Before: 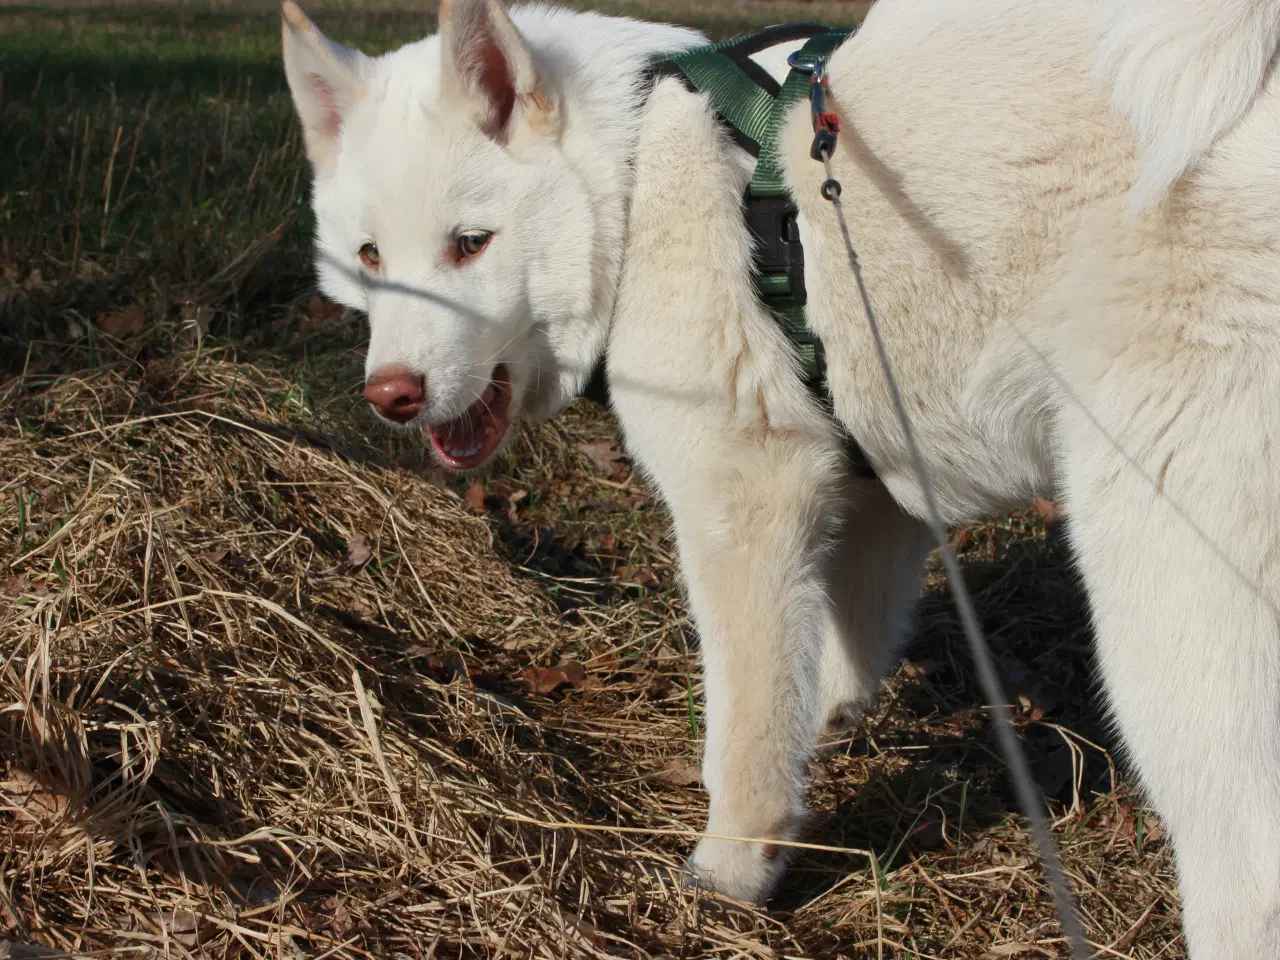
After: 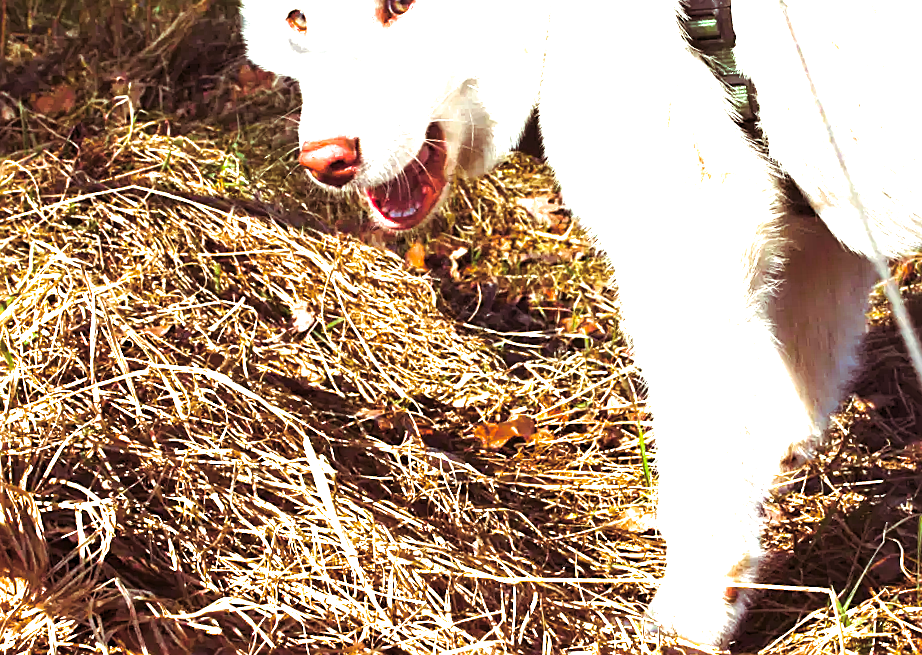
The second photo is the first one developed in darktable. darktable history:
tone equalizer: -8 EV -0.417 EV, -7 EV -0.389 EV, -6 EV -0.333 EV, -5 EV -0.222 EV, -3 EV 0.222 EV, -2 EV 0.333 EV, -1 EV 0.389 EV, +0 EV 0.417 EV, edges refinement/feathering 500, mask exposure compensation -1.57 EV, preserve details no
exposure: black level correction 0, exposure 1.9 EV, compensate highlight preservation false
crop: left 6.488%, top 27.668%, right 24.183%, bottom 8.656%
rotate and perspective: rotation -3.18°, automatic cropping off
split-toning: on, module defaults
sharpen: on, module defaults
color balance rgb: linear chroma grading › shadows 10%, linear chroma grading › highlights 10%, linear chroma grading › global chroma 15%, linear chroma grading › mid-tones 15%, perceptual saturation grading › global saturation 40%, perceptual saturation grading › highlights -25%, perceptual saturation grading › mid-tones 35%, perceptual saturation grading › shadows 35%, perceptual brilliance grading › global brilliance 11.29%, global vibrance 11.29%
